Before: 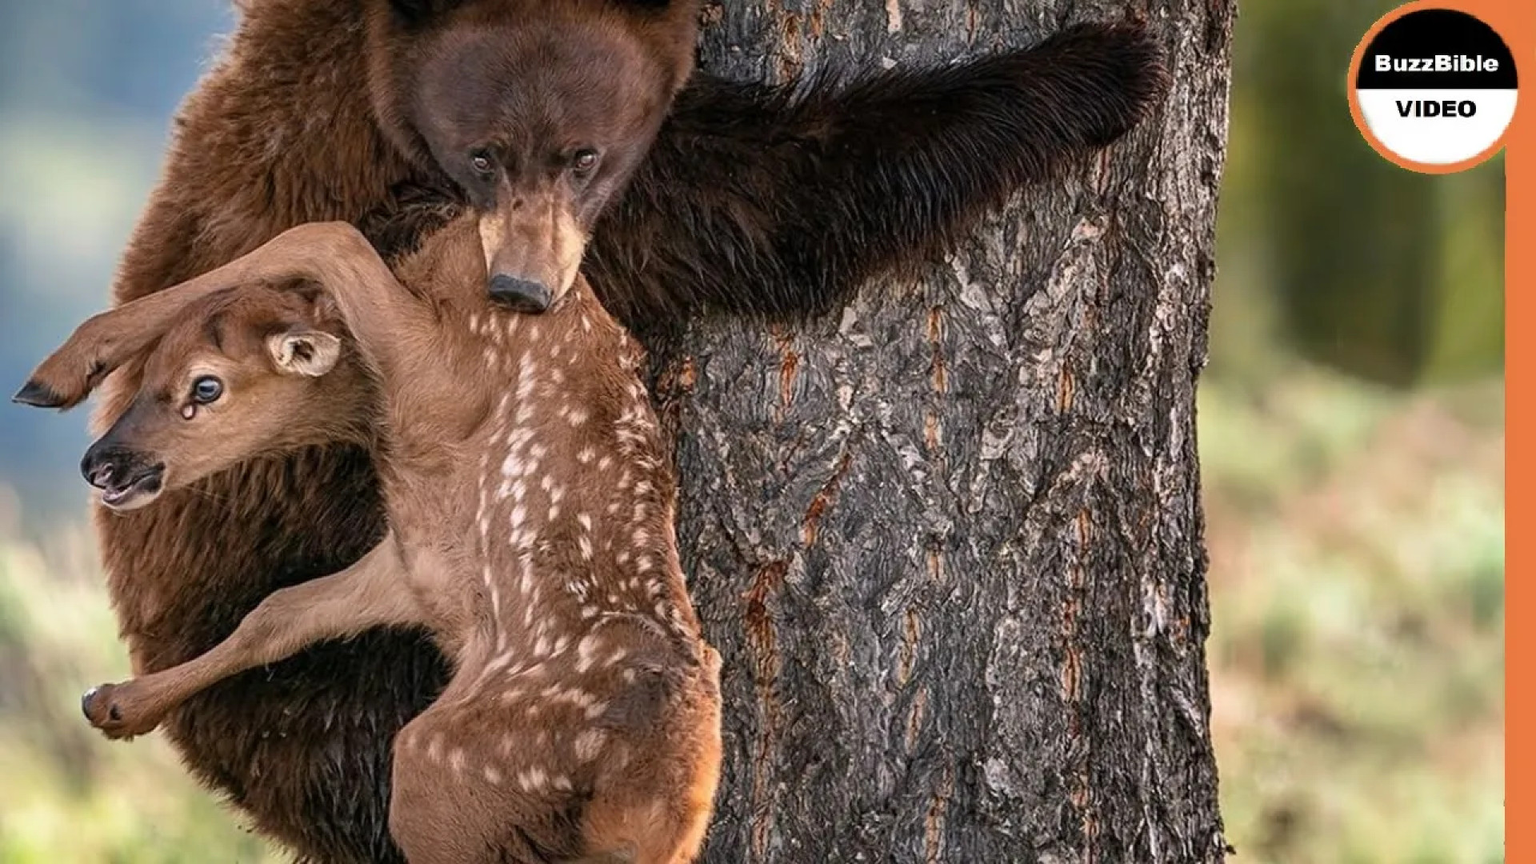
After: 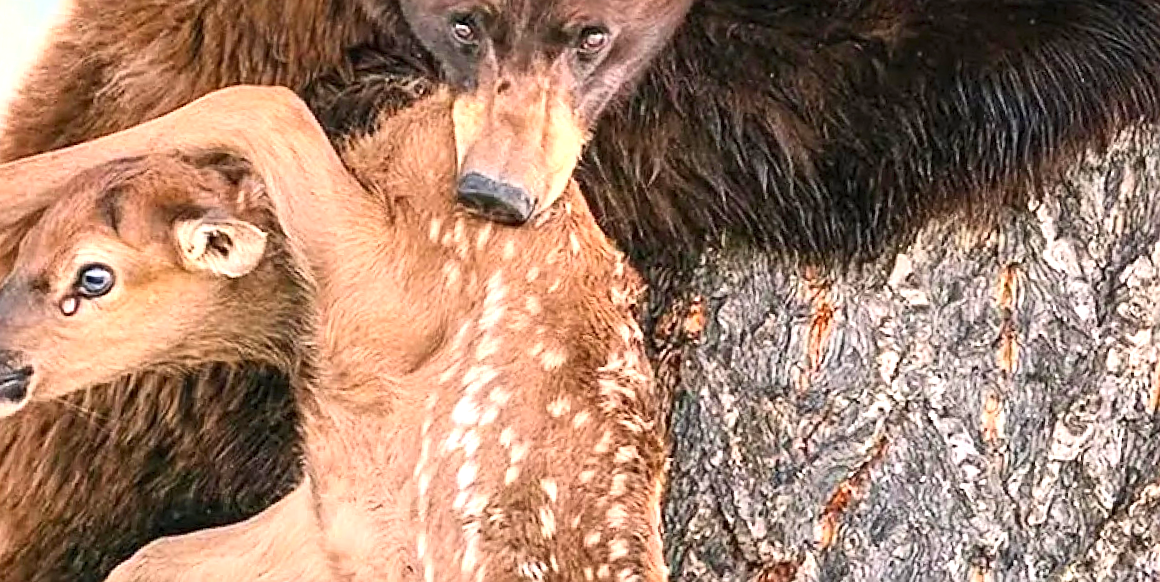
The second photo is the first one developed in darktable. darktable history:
exposure: black level correction 0, exposure 1.102 EV, compensate exposure bias true, compensate highlight preservation false
sharpen: amount 0.499
crop and rotate: angle -5.45°, left 2.213%, top 6.941%, right 27.403%, bottom 30.256%
contrast brightness saturation: contrast 0.198, brightness 0.158, saturation 0.228
